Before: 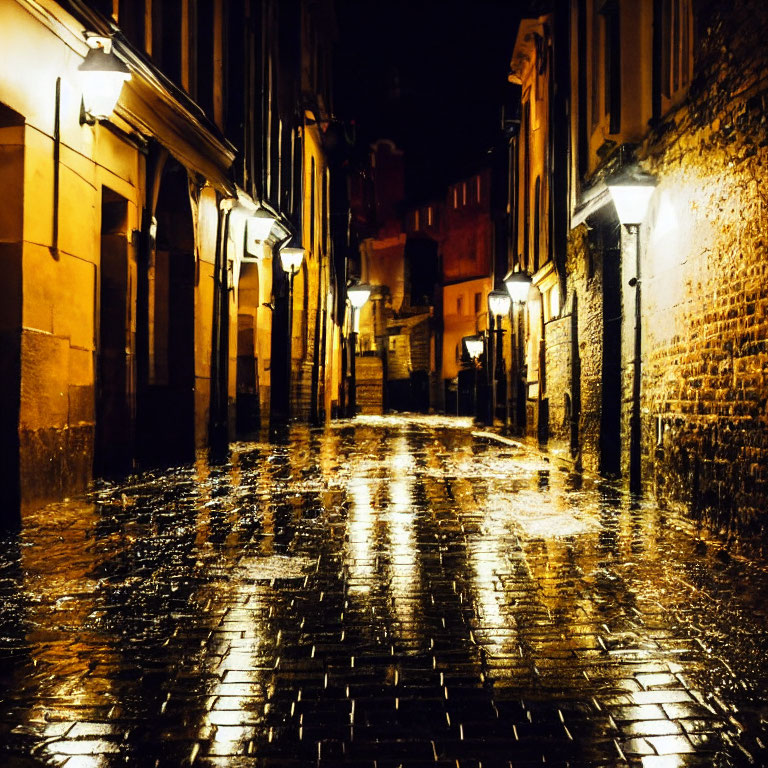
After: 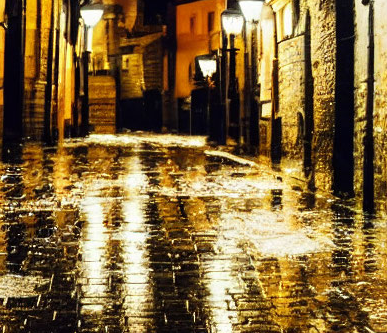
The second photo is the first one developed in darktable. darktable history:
crop: left 34.845%, top 36.597%, right 14.715%, bottom 19.963%
